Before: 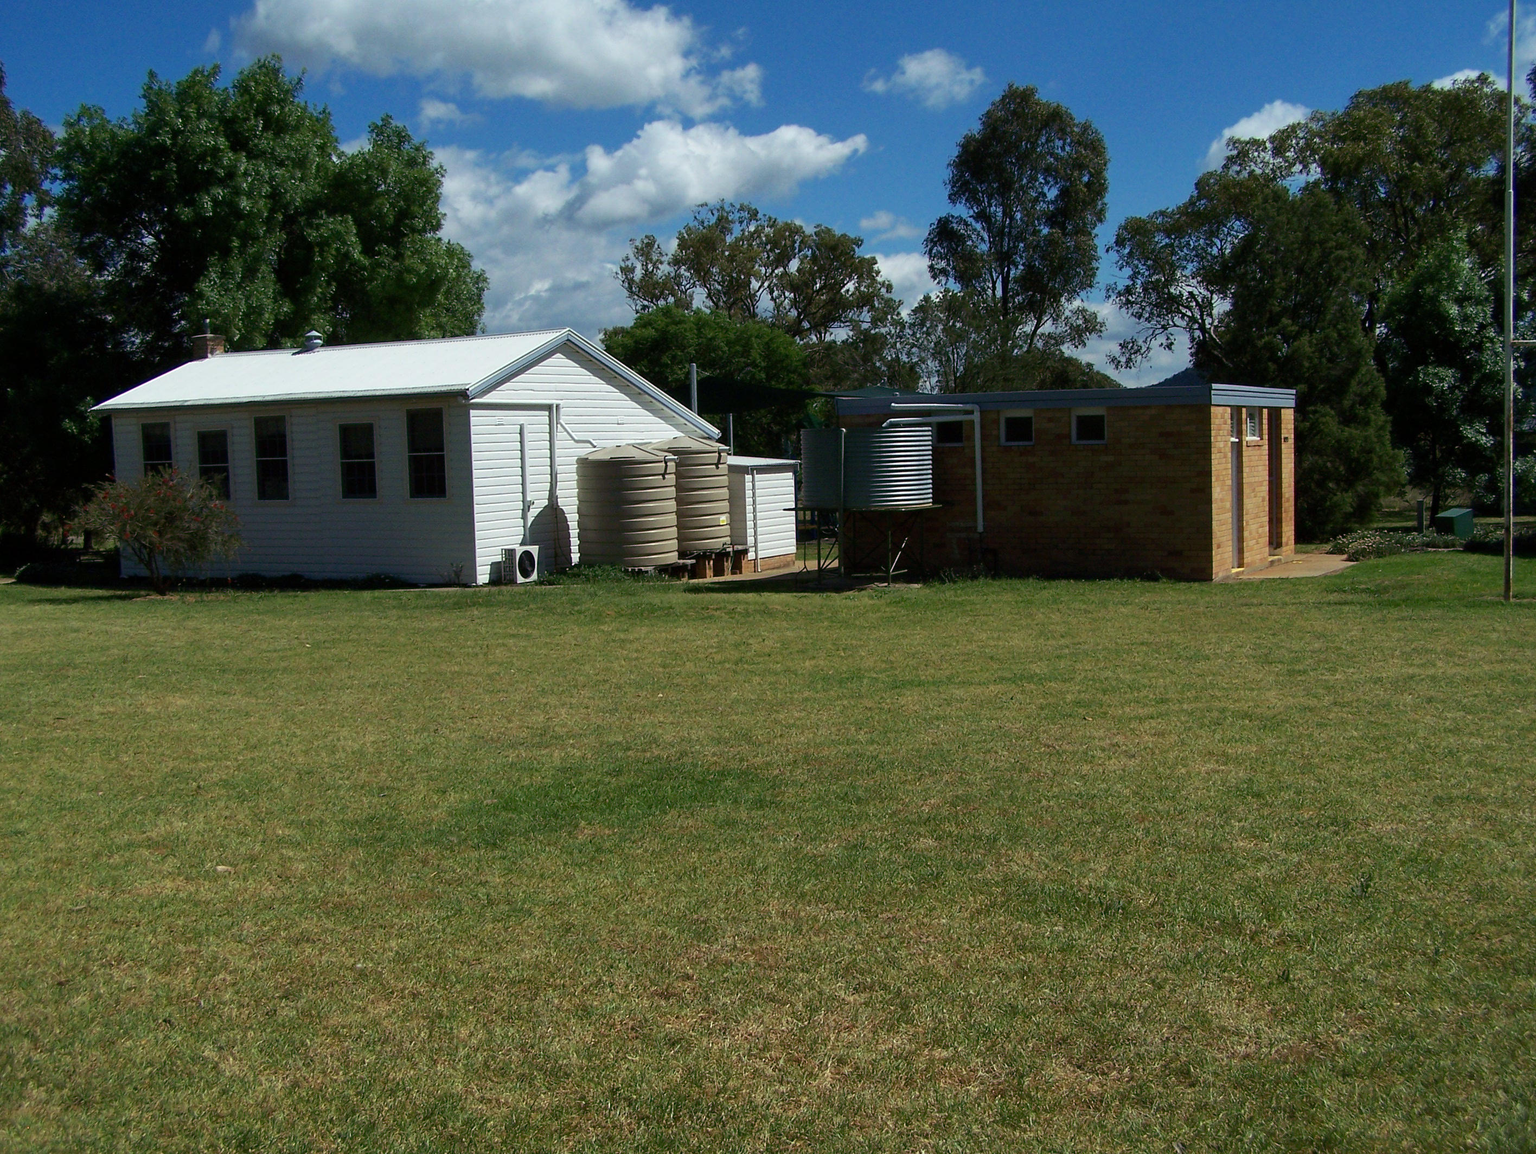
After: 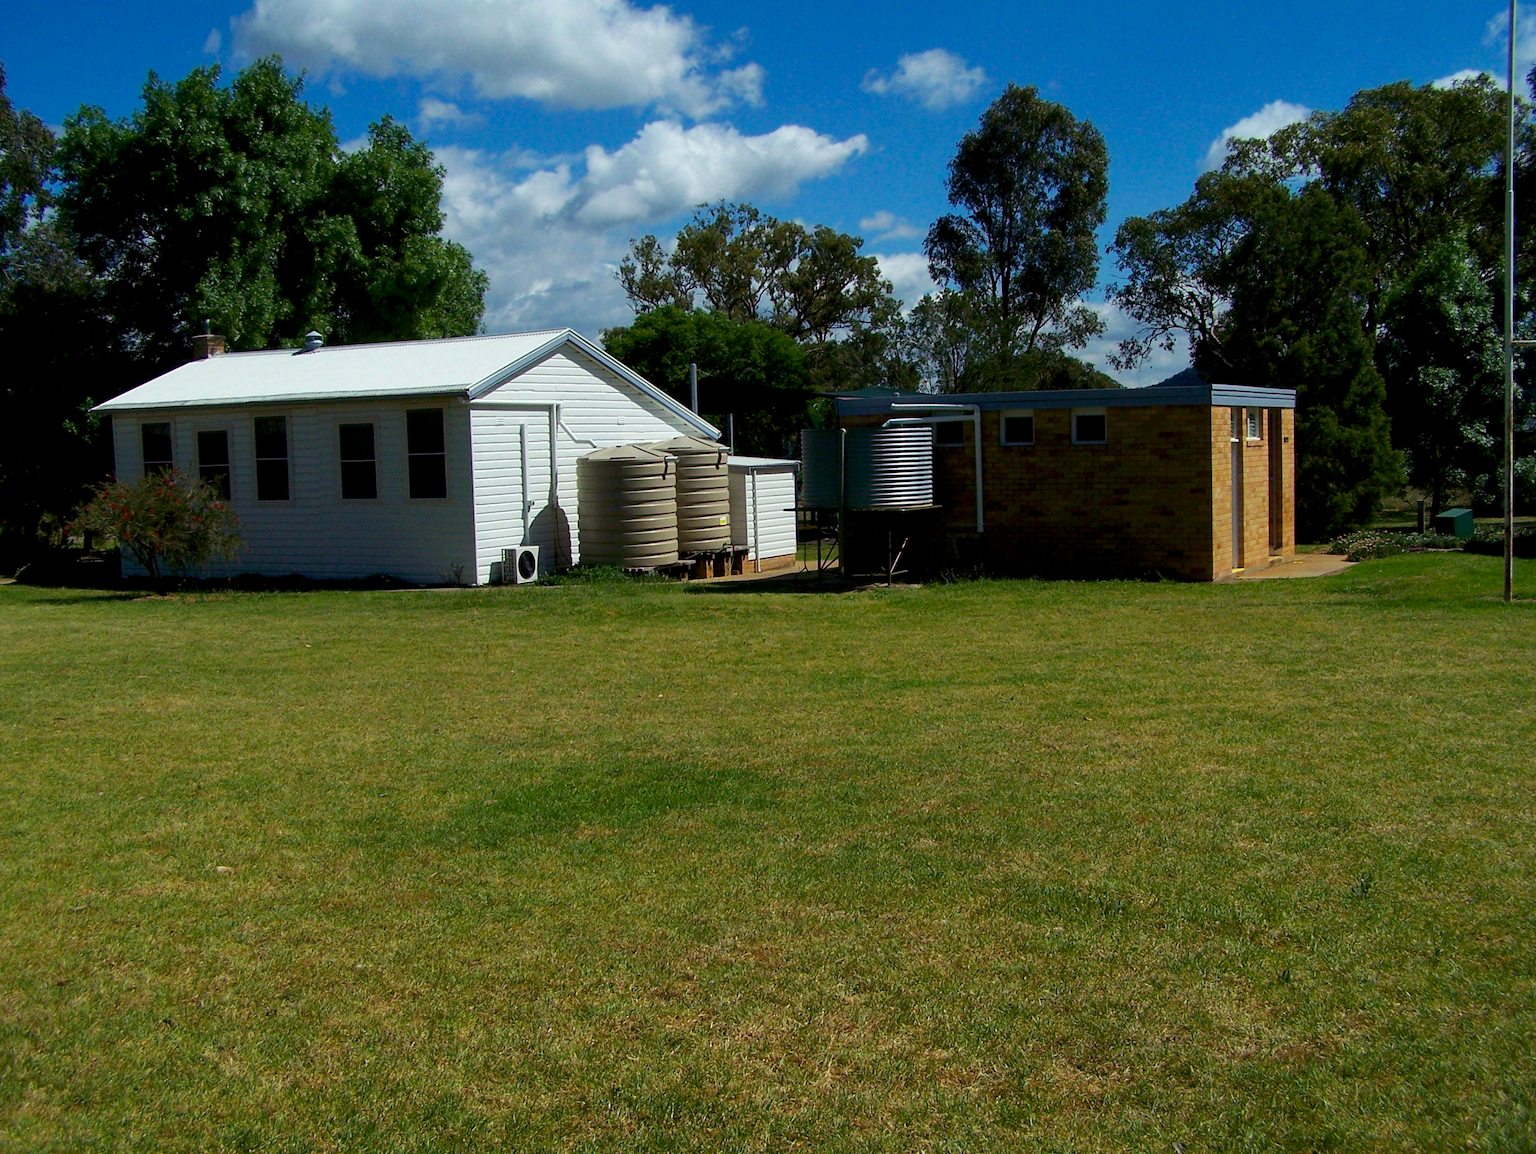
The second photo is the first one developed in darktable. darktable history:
color balance rgb: global offset › luminance -0.466%, perceptual saturation grading › global saturation 25.348%
